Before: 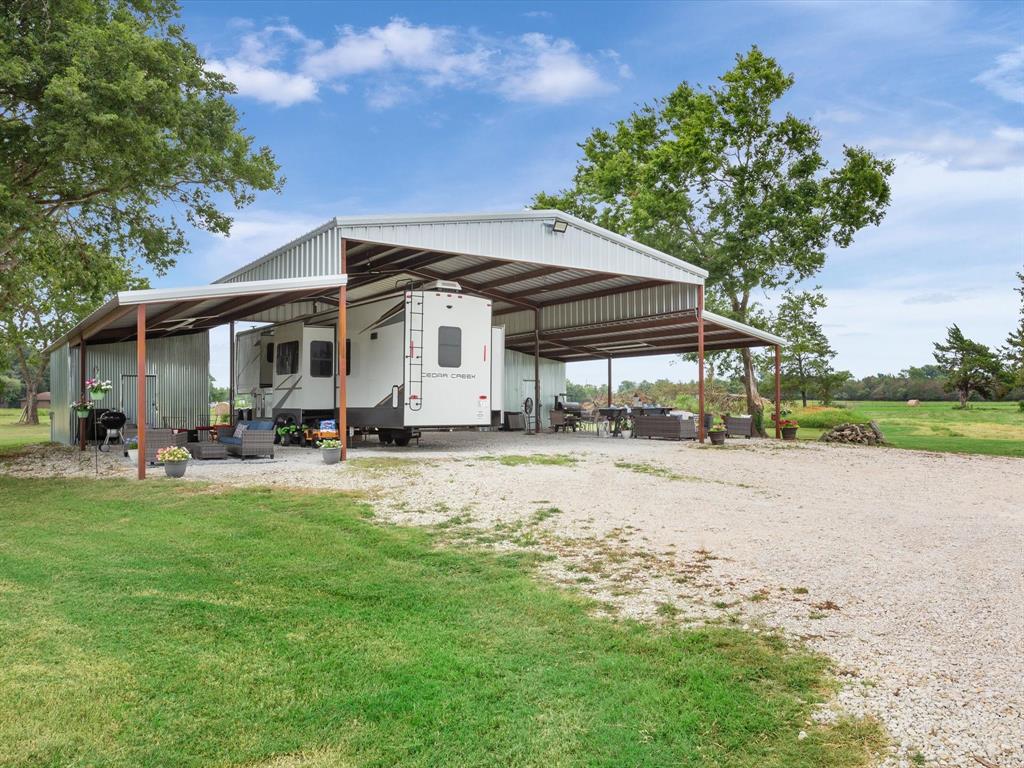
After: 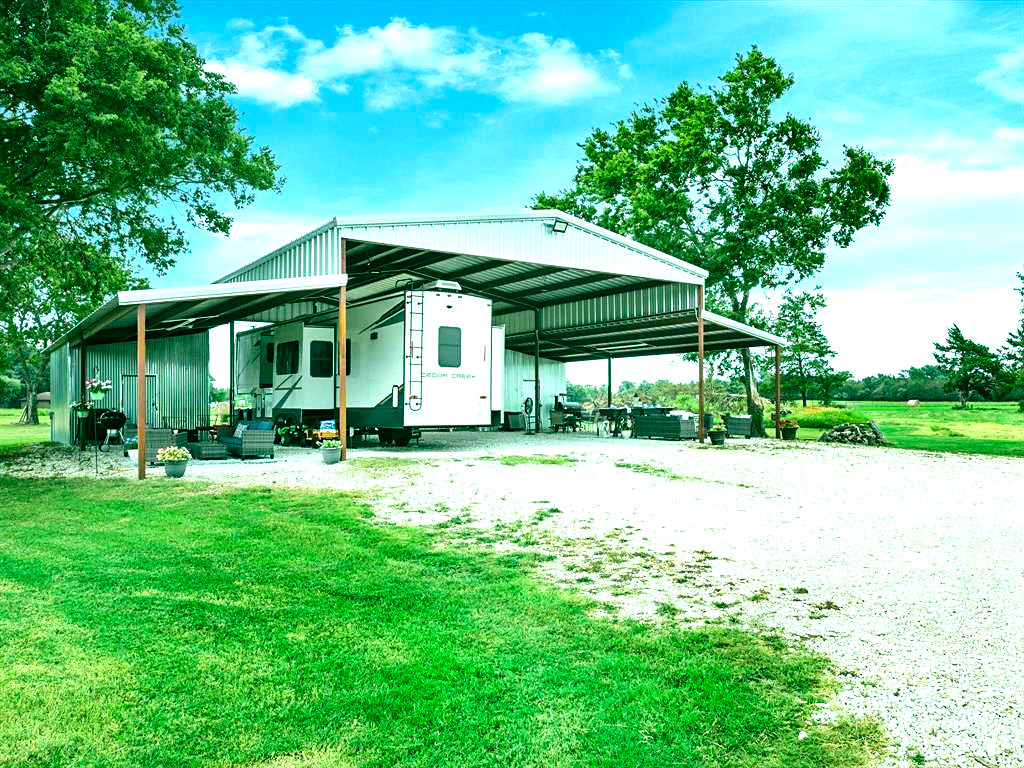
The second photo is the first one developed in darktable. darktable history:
color correction: highlights a* -0.482, highlights b* 9.48, shadows a* -9.48, shadows b* 0.803
sharpen: amount 0.2
color balance rgb: shadows lift › chroma 11.71%, shadows lift › hue 133.46°, power › chroma 2.15%, power › hue 166.83°, highlights gain › chroma 4%, highlights gain › hue 200.2°, perceptual saturation grading › global saturation 18.05%
tone equalizer: -8 EV -1.08 EV, -7 EV -1.01 EV, -6 EV -0.867 EV, -5 EV -0.578 EV, -3 EV 0.578 EV, -2 EV 0.867 EV, -1 EV 1.01 EV, +0 EV 1.08 EV, edges refinement/feathering 500, mask exposure compensation -1.57 EV, preserve details no
